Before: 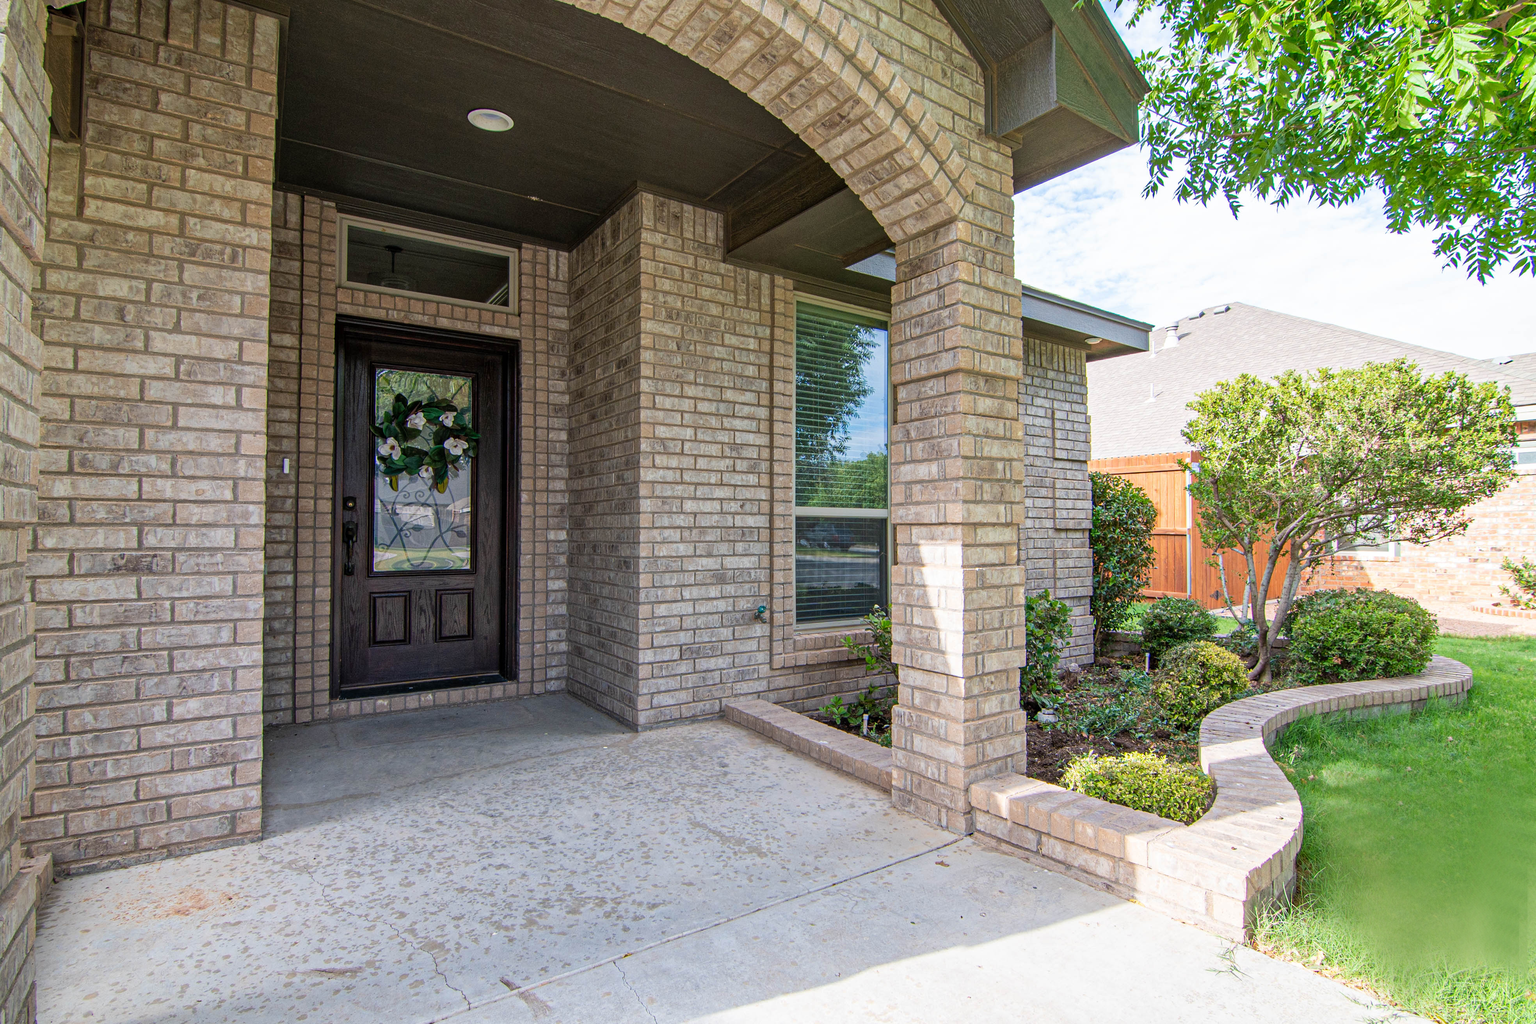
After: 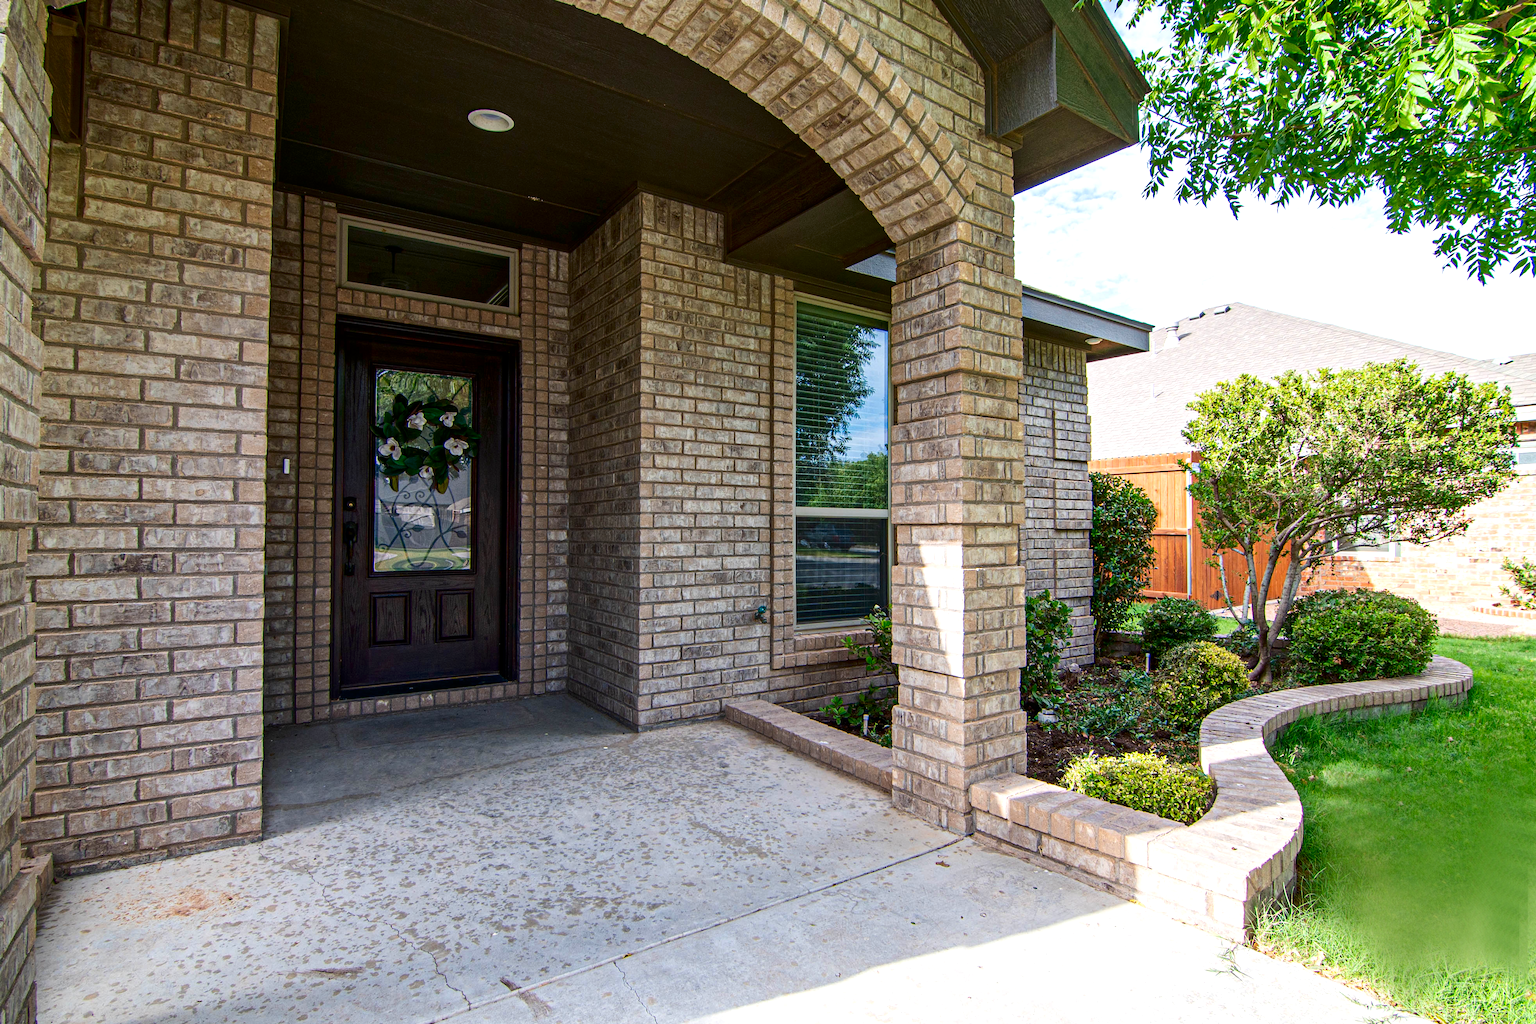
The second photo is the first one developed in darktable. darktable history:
contrast brightness saturation: contrast 0.13, brightness -0.24, saturation 0.14
exposure: exposure 0.2 EV, compensate highlight preservation false
